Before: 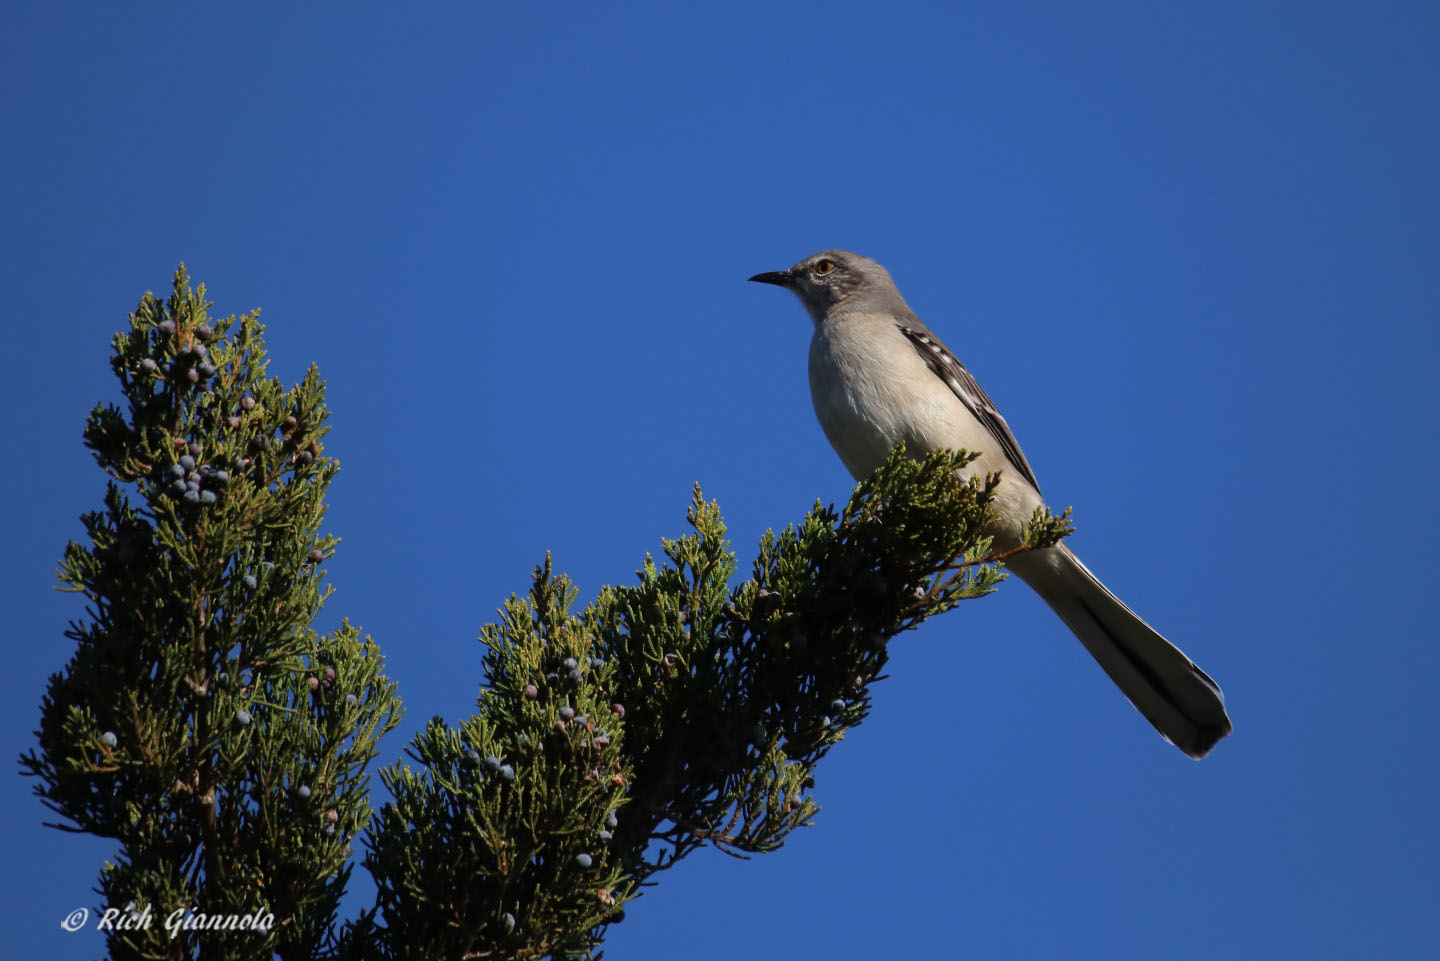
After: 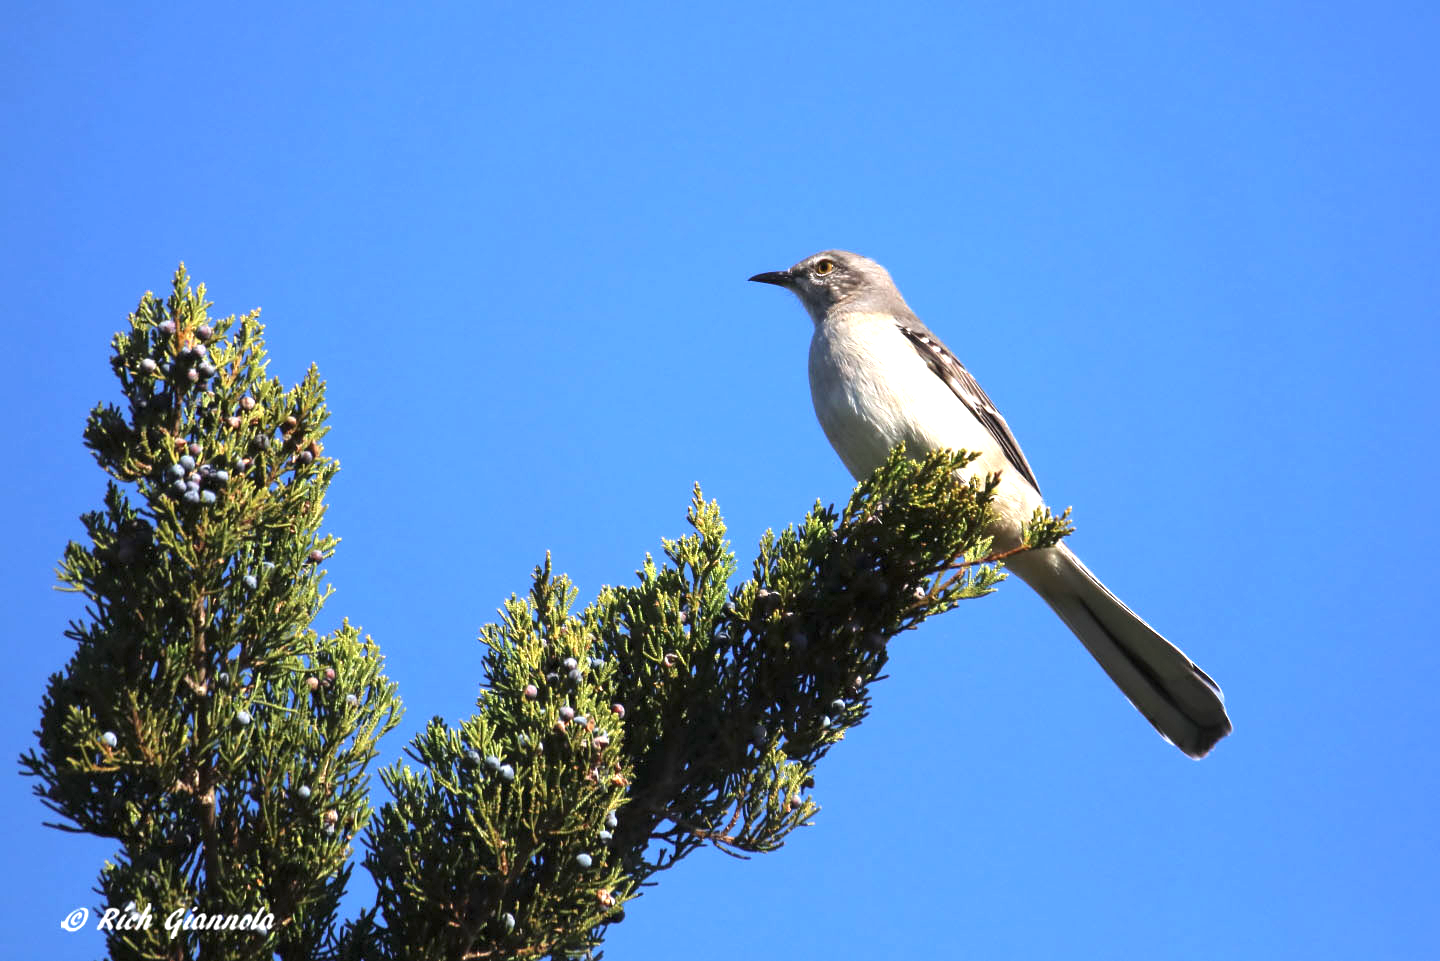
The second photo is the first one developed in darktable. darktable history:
exposure: black level correction 0, exposure 1.738 EV, compensate highlight preservation false
